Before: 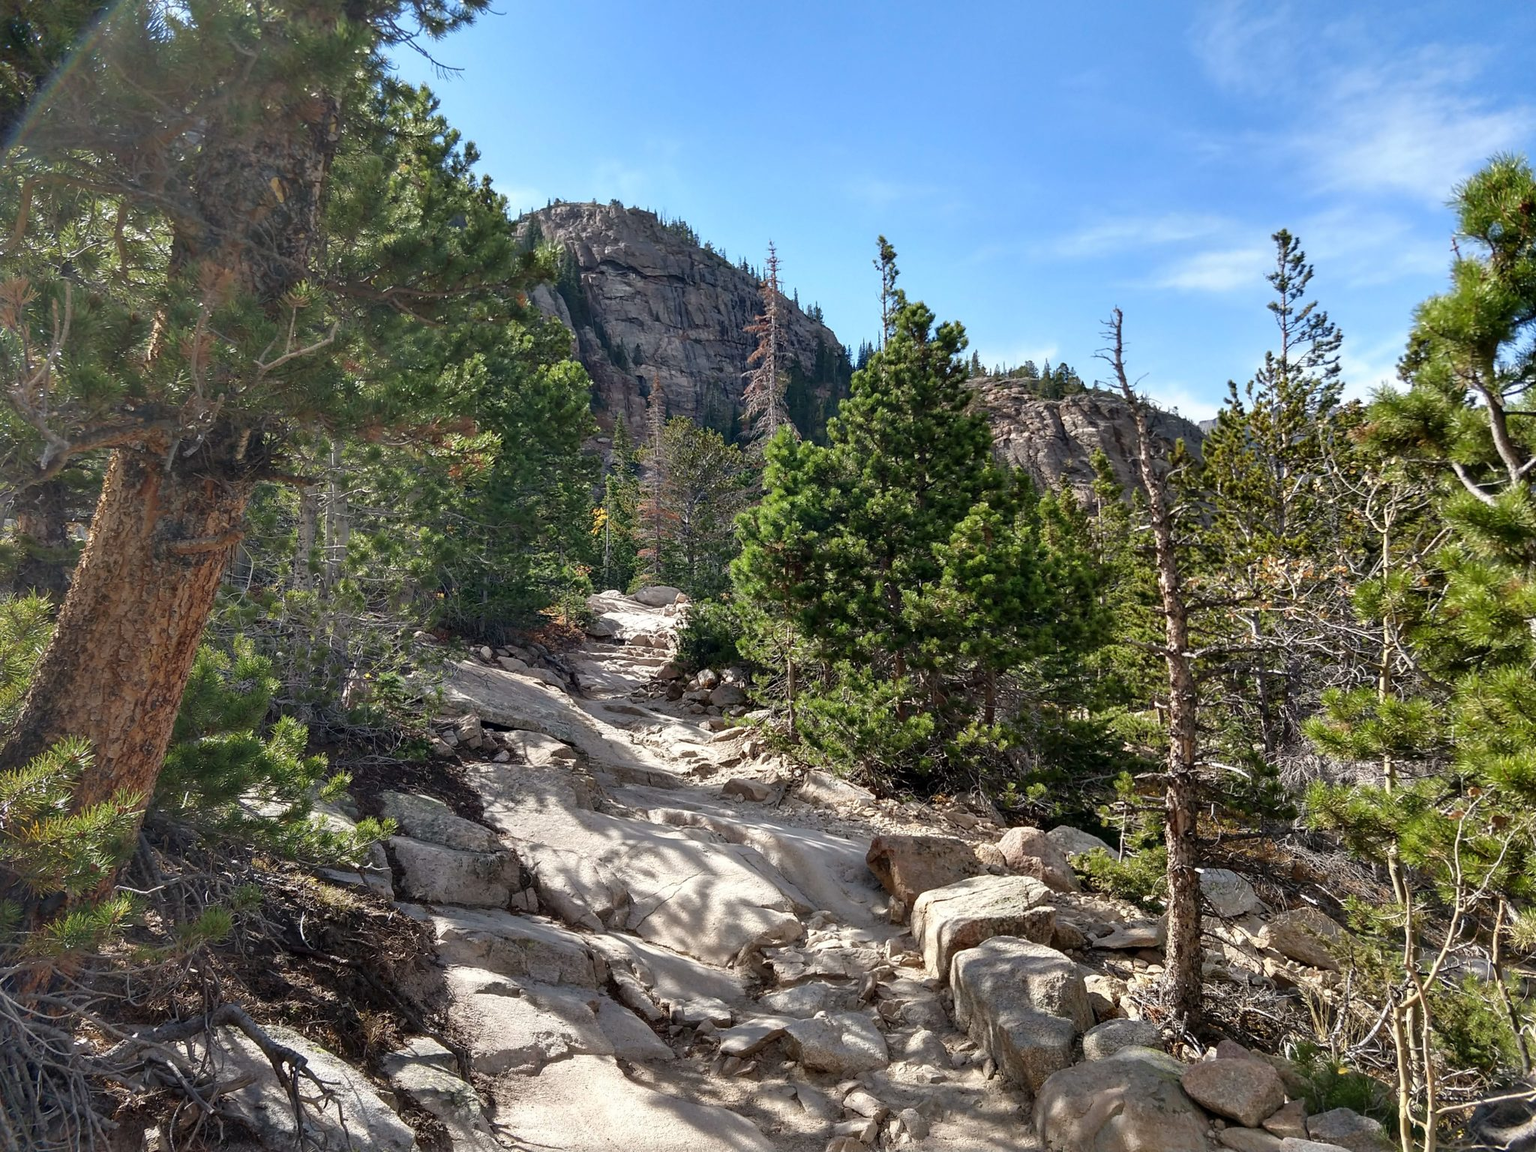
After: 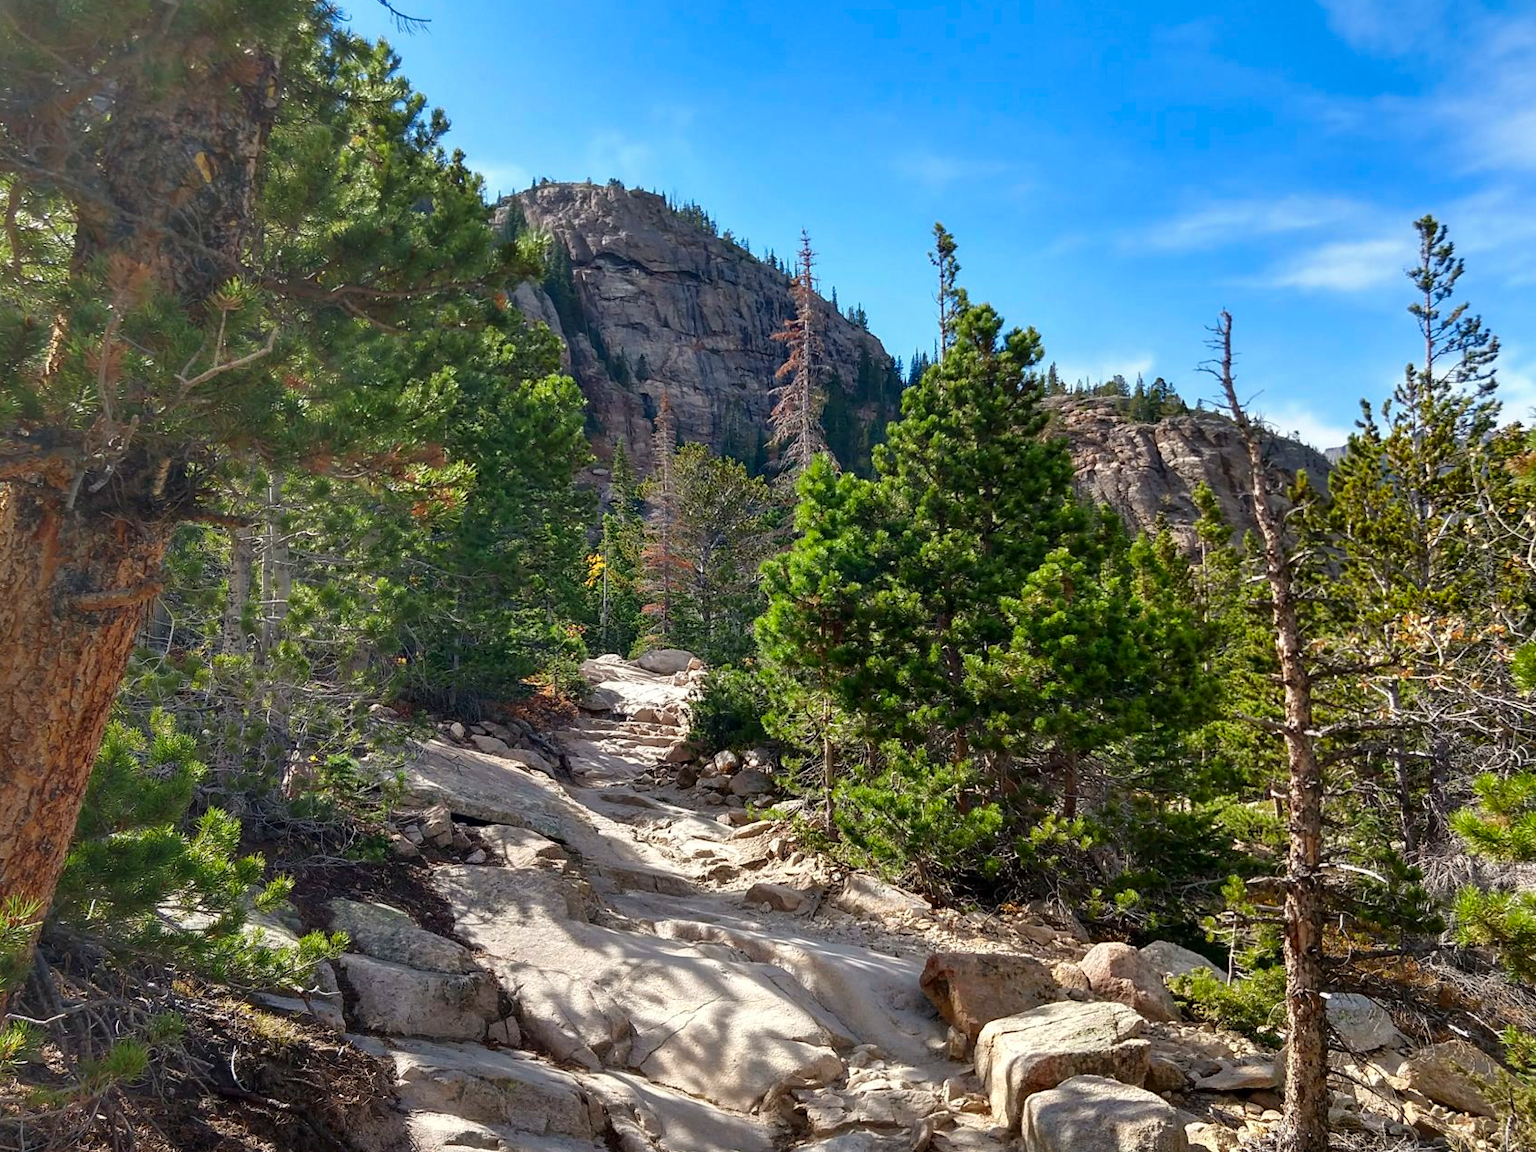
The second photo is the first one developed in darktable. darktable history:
color zones: curves: ch0 [(0, 0.613) (0.01, 0.613) (0.245, 0.448) (0.498, 0.529) (0.642, 0.665) (0.879, 0.777) (0.99, 0.613)]; ch1 [(0, 0) (0.143, 0) (0.286, 0) (0.429, 0) (0.571, 0) (0.714, 0) (0.857, 0)], mix -138.01%
crop and rotate: left 7.196%, top 4.574%, right 10.605%, bottom 13.178%
